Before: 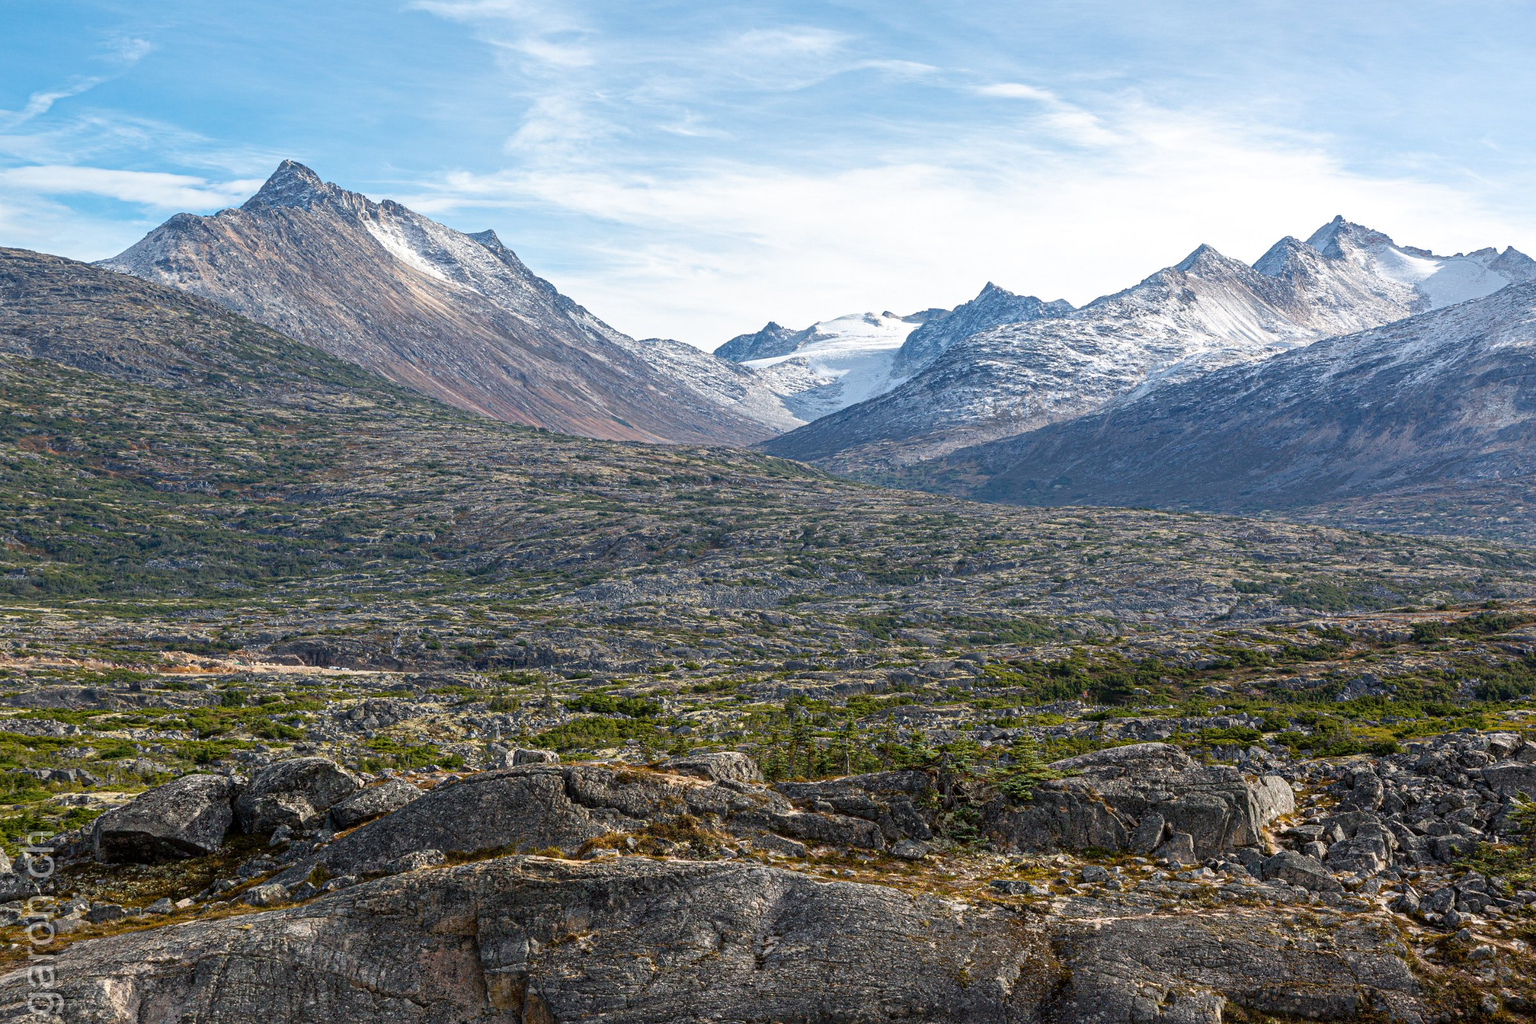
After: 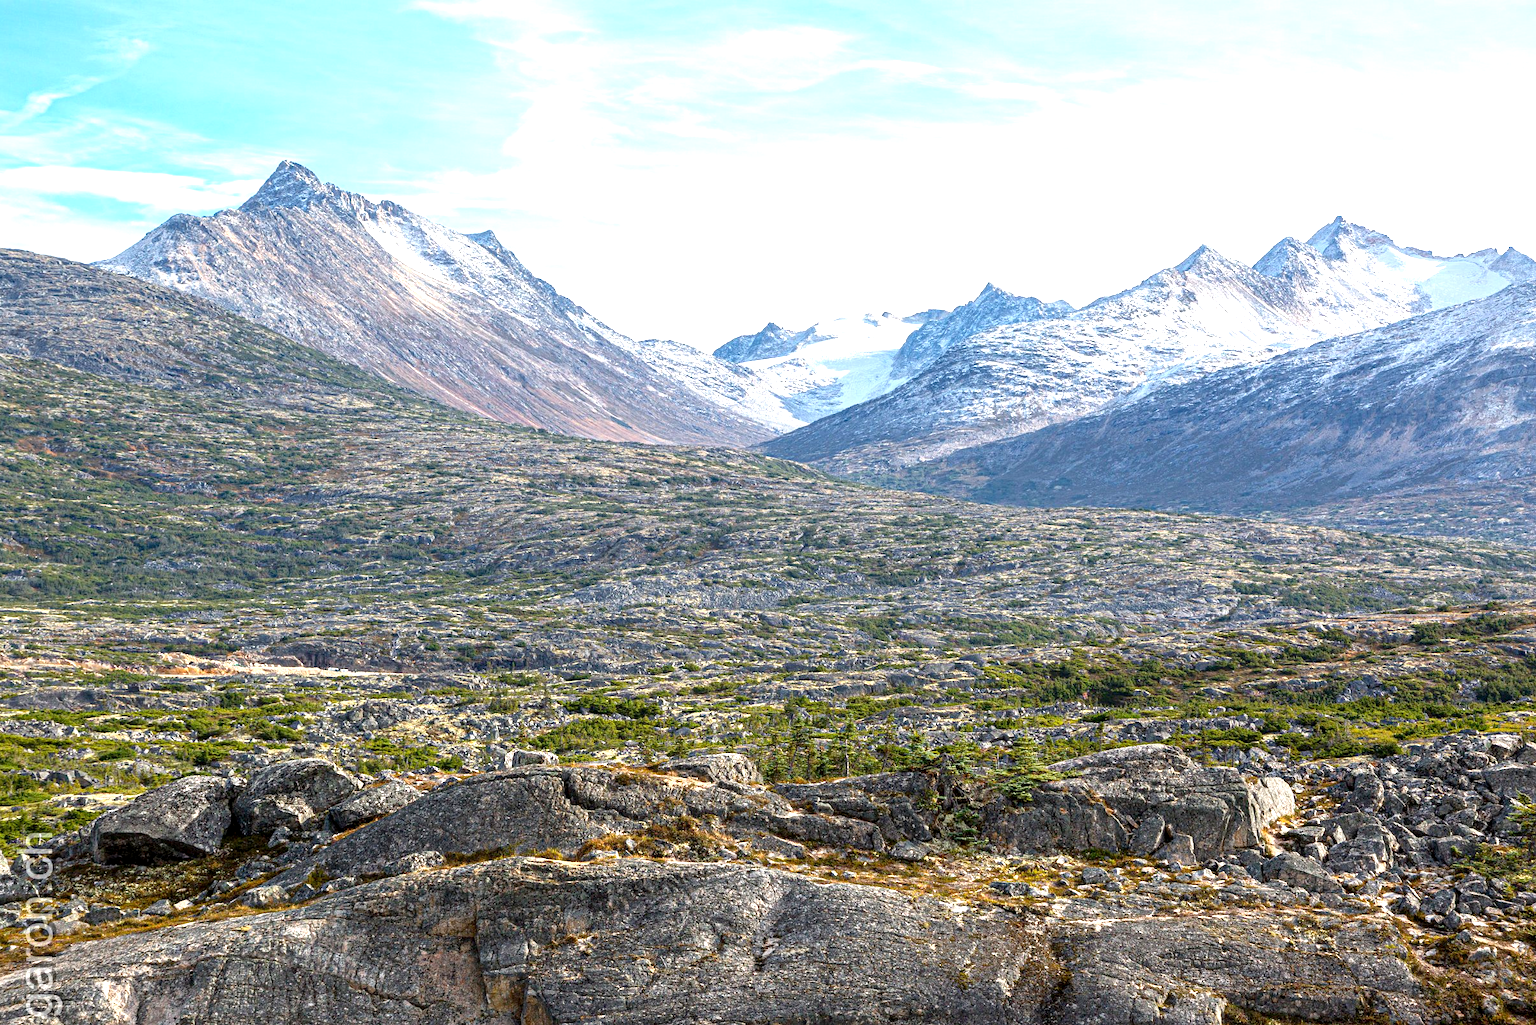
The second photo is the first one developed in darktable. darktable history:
exposure: black level correction 0.001, exposure 1 EV, compensate highlight preservation false
crop and rotate: left 0.126%
